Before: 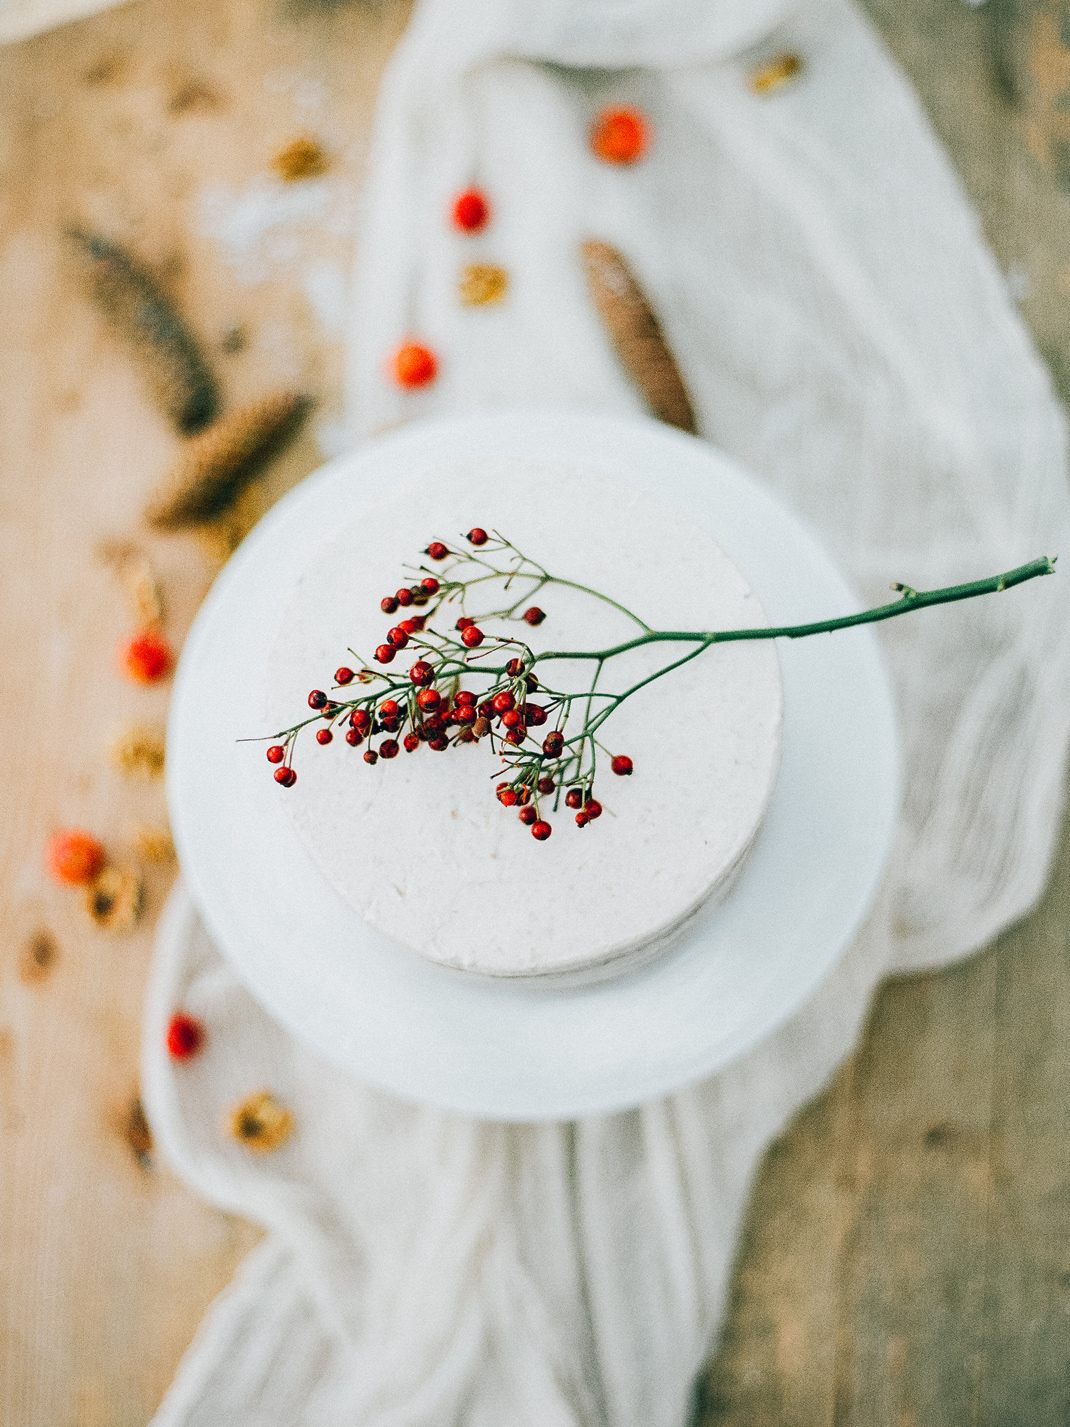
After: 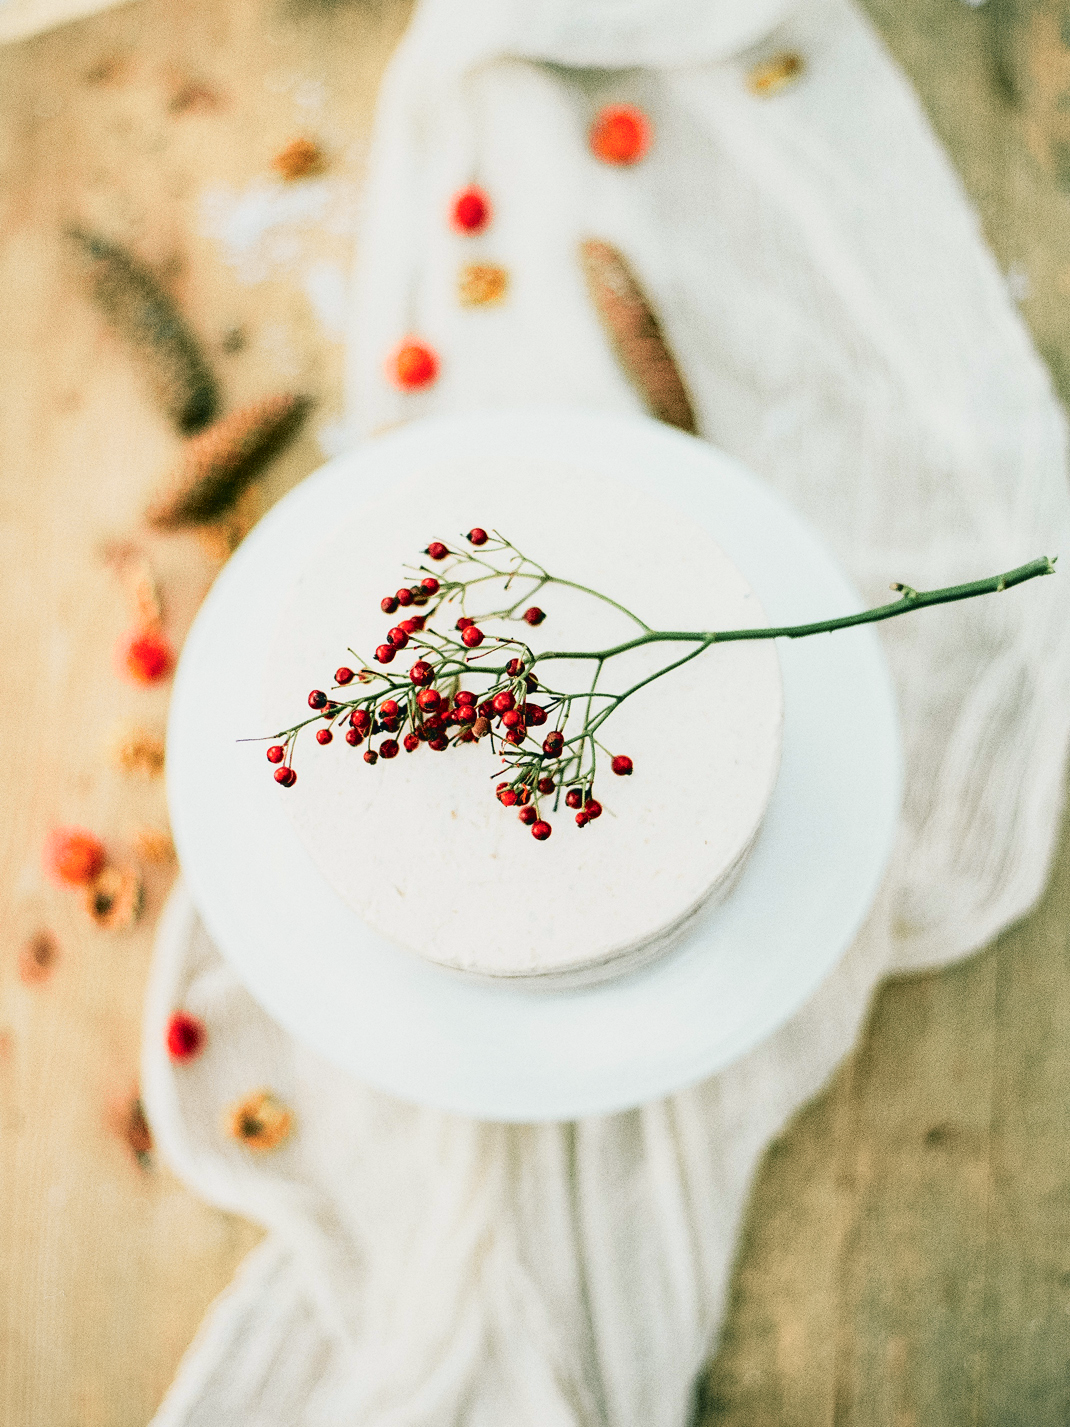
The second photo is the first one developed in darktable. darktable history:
tone curve: curves: ch0 [(0, 0.021) (0.049, 0.044) (0.152, 0.14) (0.328, 0.377) (0.473, 0.543) (0.663, 0.734) (0.84, 0.899) (1, 0.969)]; ch1 [(0, 0) (0.302, 0.331) (0.427, 0.433) (0.472, 0.47) (0.502, 0.503) (0.527, 0.524) (0.564, 0.591) (0.602, 0.632) (0.677, 0.701) (0.859, 0.885) (1, 1)]; ch2 [(0, 0) (0.33, 0.301) (0.447, 0.44) (0.487, 0.496) (0.502, 0.516) (0.535, 0.563) (0.565, 0.6) (0.618, 0.629) (1, 1)], color space Lab, independent channels, preserve colors none
